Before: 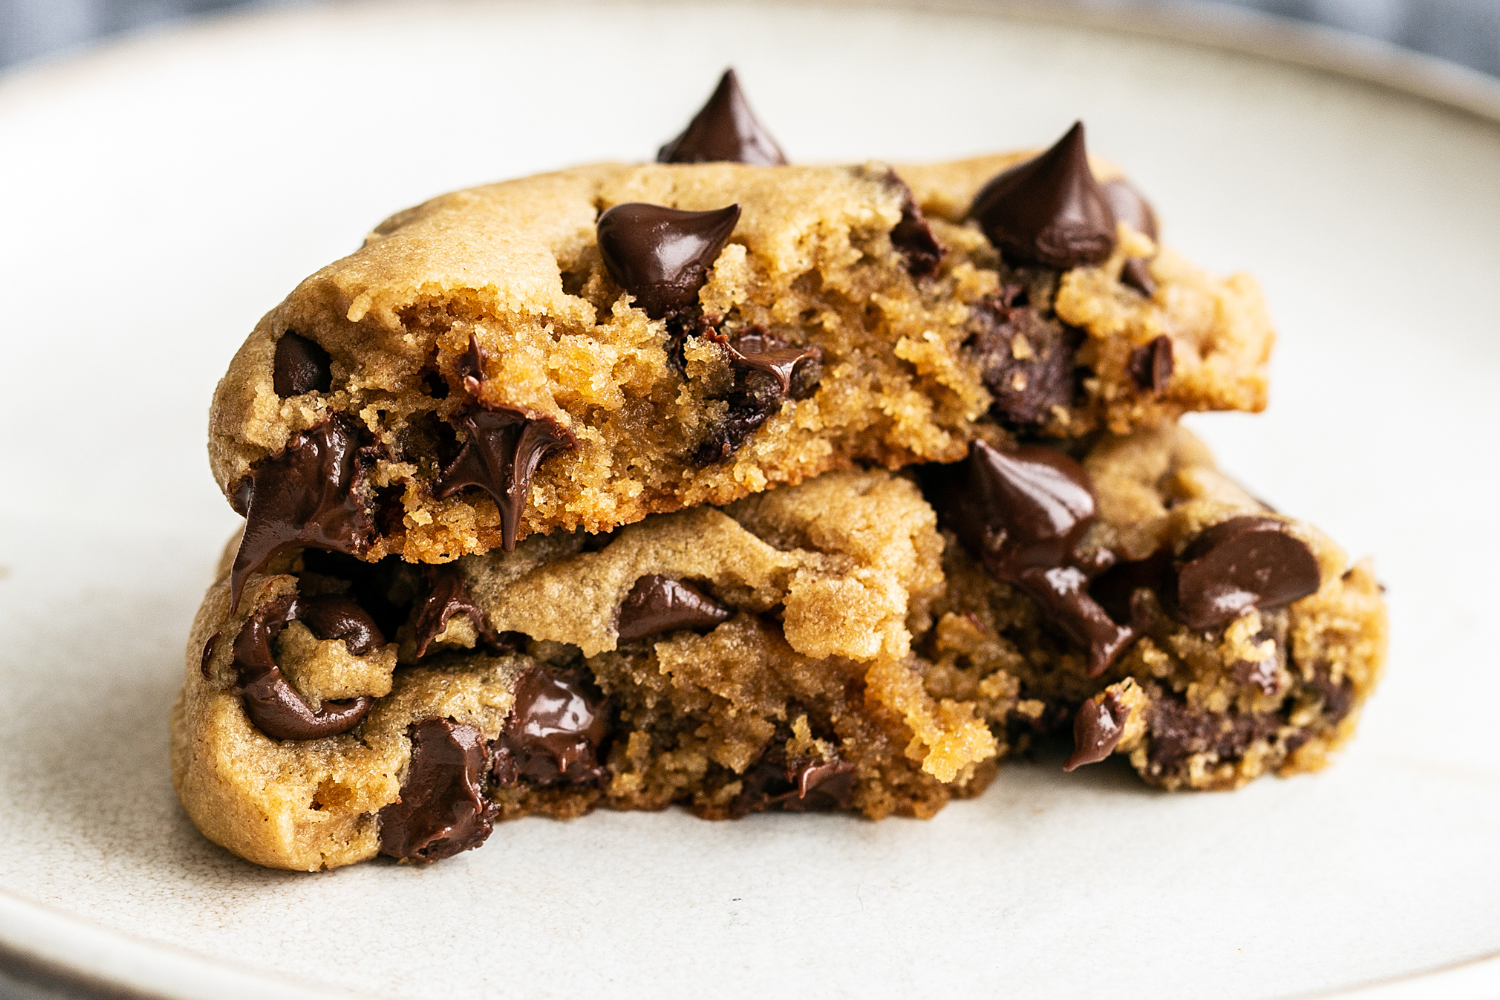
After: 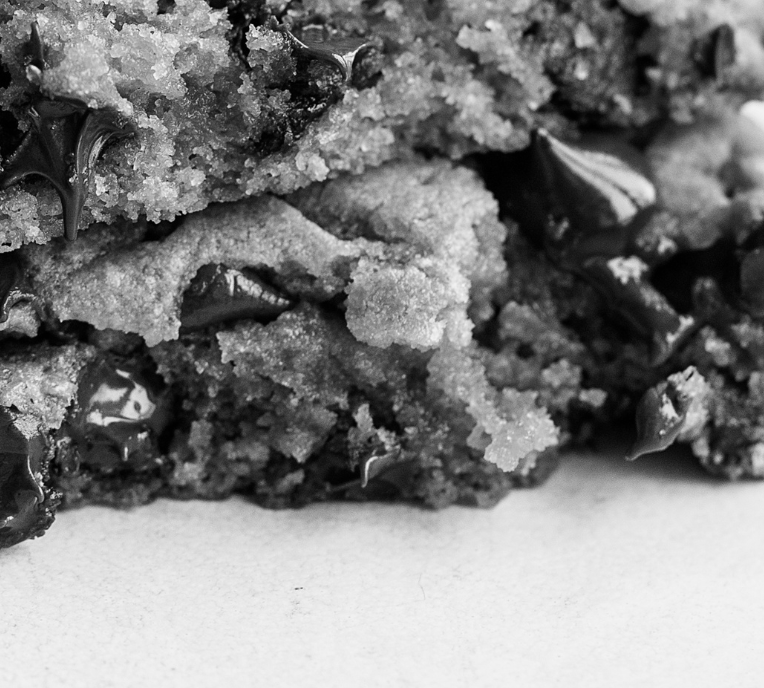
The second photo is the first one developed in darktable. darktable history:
crop and rotate: left 29.237%, top 31.152%, right 19.807%
color calibration: output gray [0.21, 0.42, 0.37, 0], gray › normalize channels true, illuminant same as pipeline (D50), adaptation XYZ, x 0.346, y 0.359, gamut compression 0
vibrance: on, module defaults
